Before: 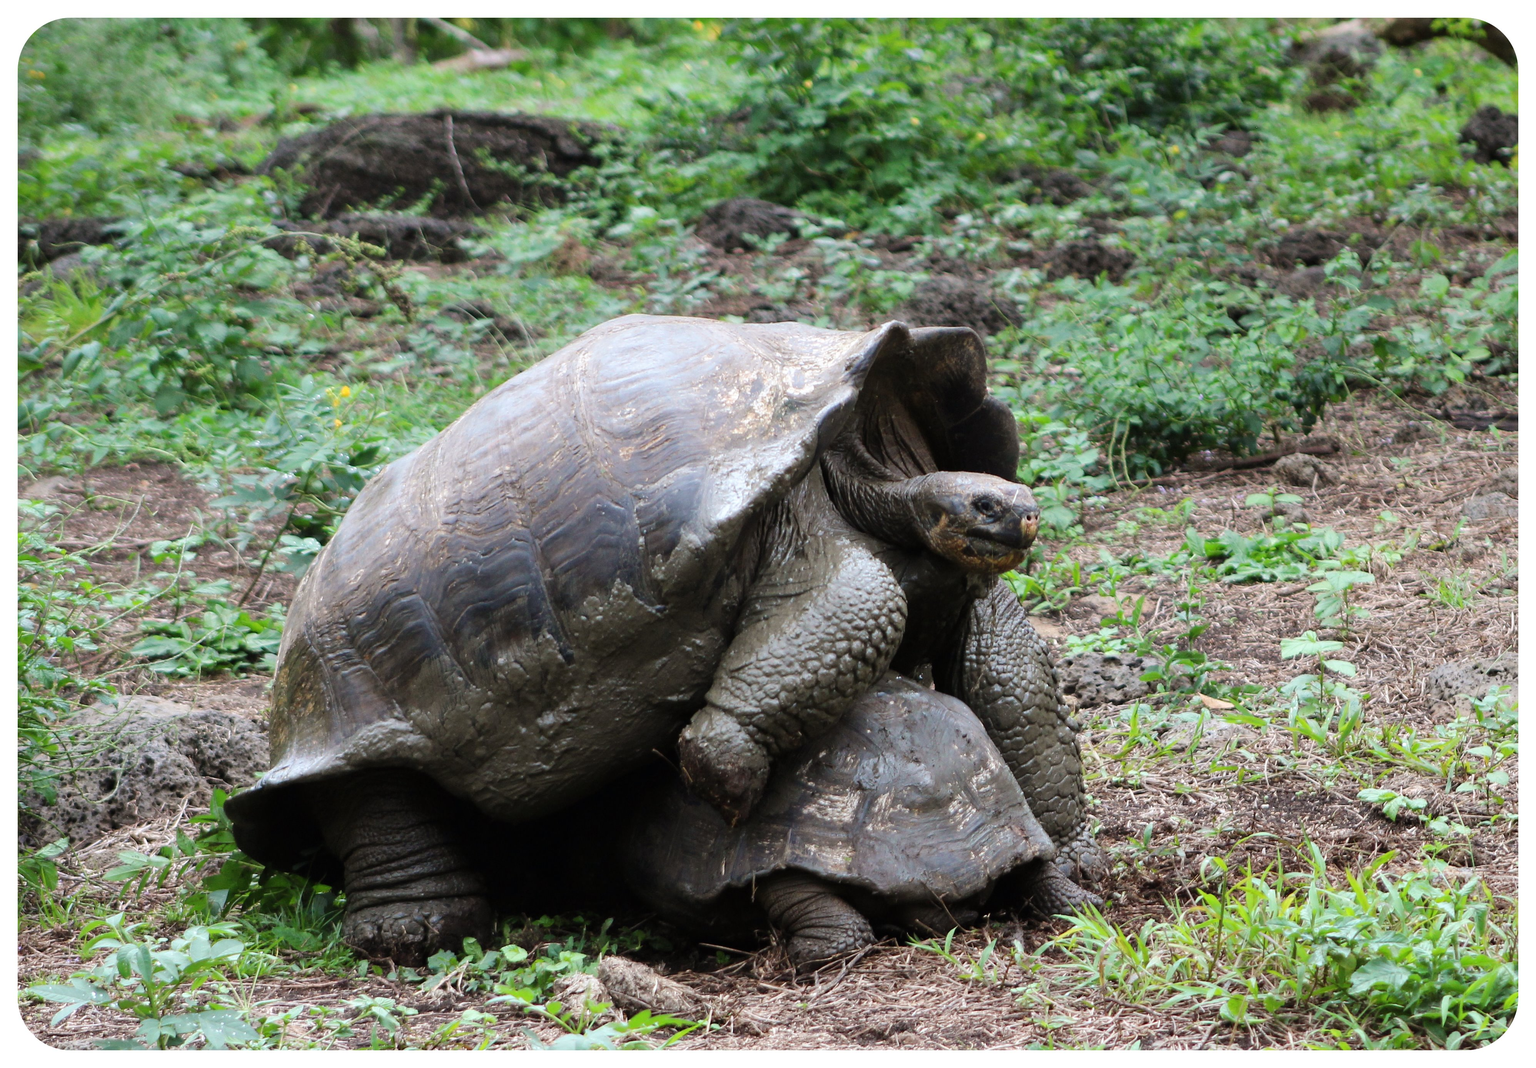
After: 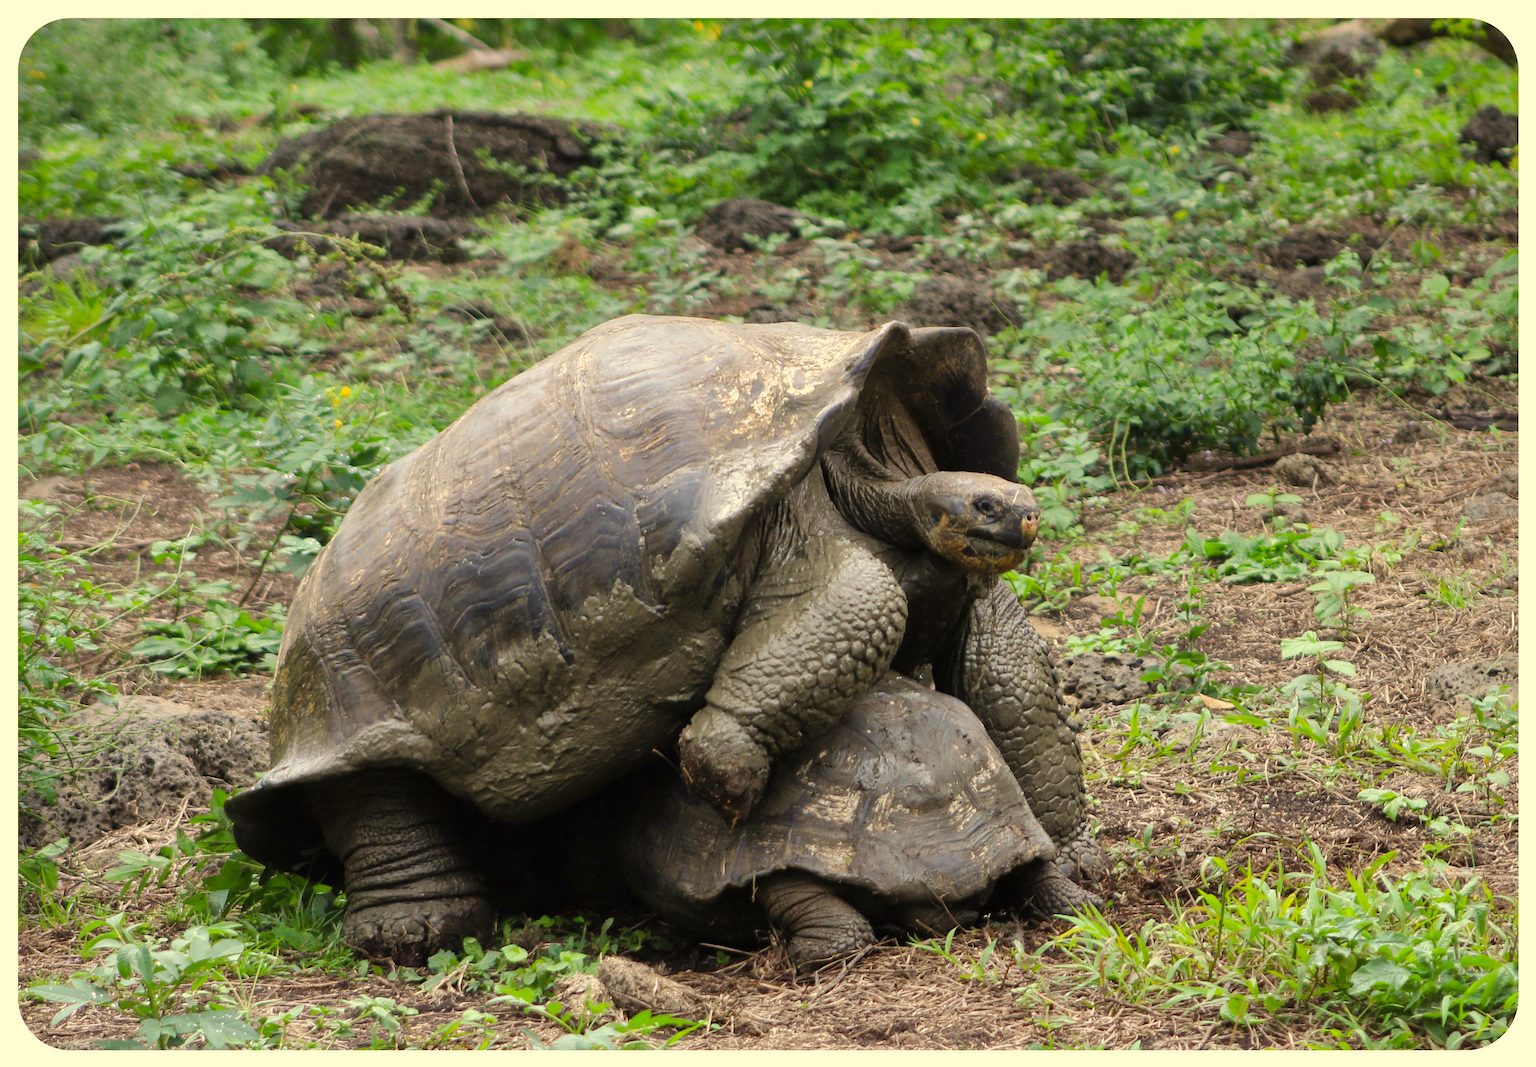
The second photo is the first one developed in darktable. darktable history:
color correction: highlights a* 2.31, highlights b* 23.08
shadows and highlights: on, module defaults
